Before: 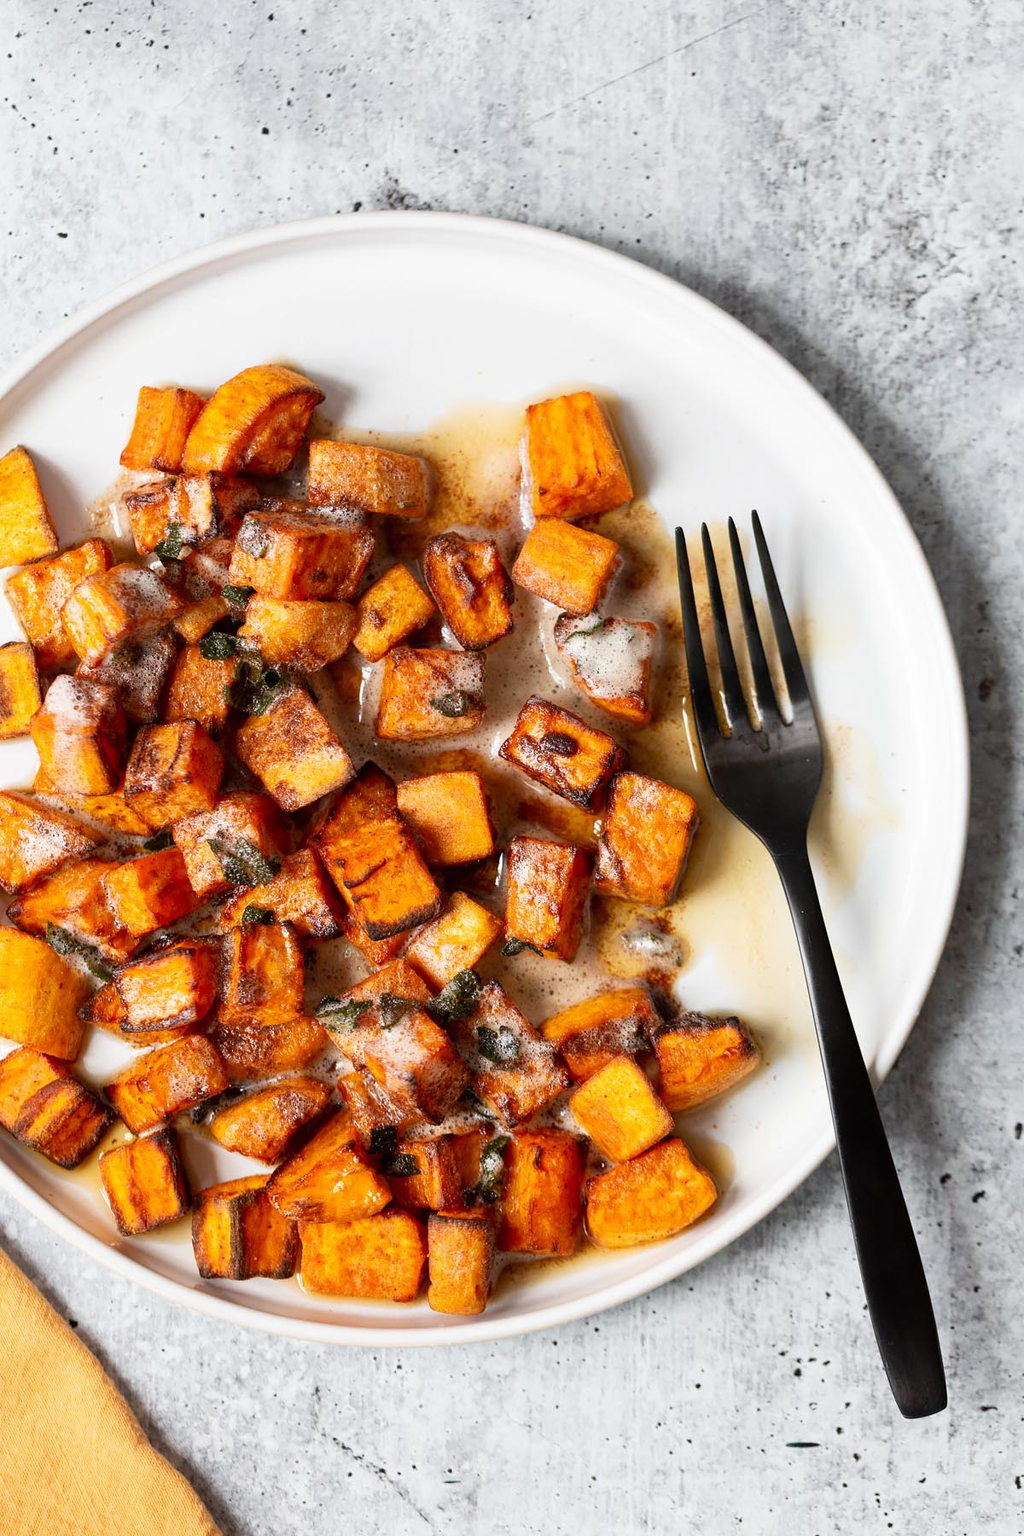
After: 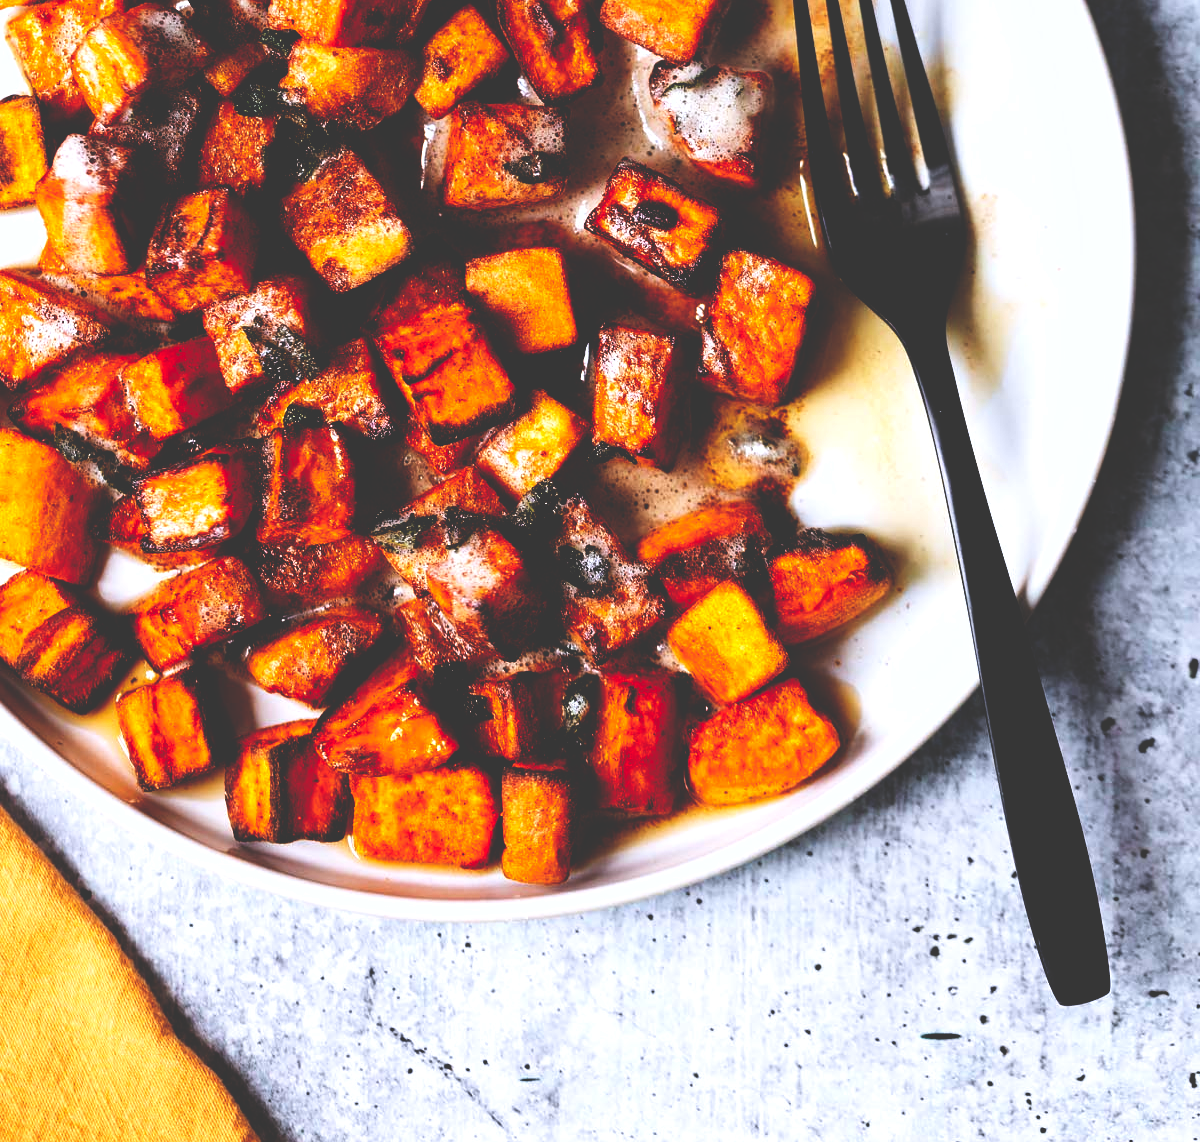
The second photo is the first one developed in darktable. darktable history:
color calibration: illuminant as shot in camera, x 0.358, y 0.373, temperature 4628.91 K, clip negative RGB from gamut false
crop and rotate: top 36.551%
base curve: curves: ch0 [(0, 0.036) (0.083, 0.04) (0.804, 1)], preserve colors none
